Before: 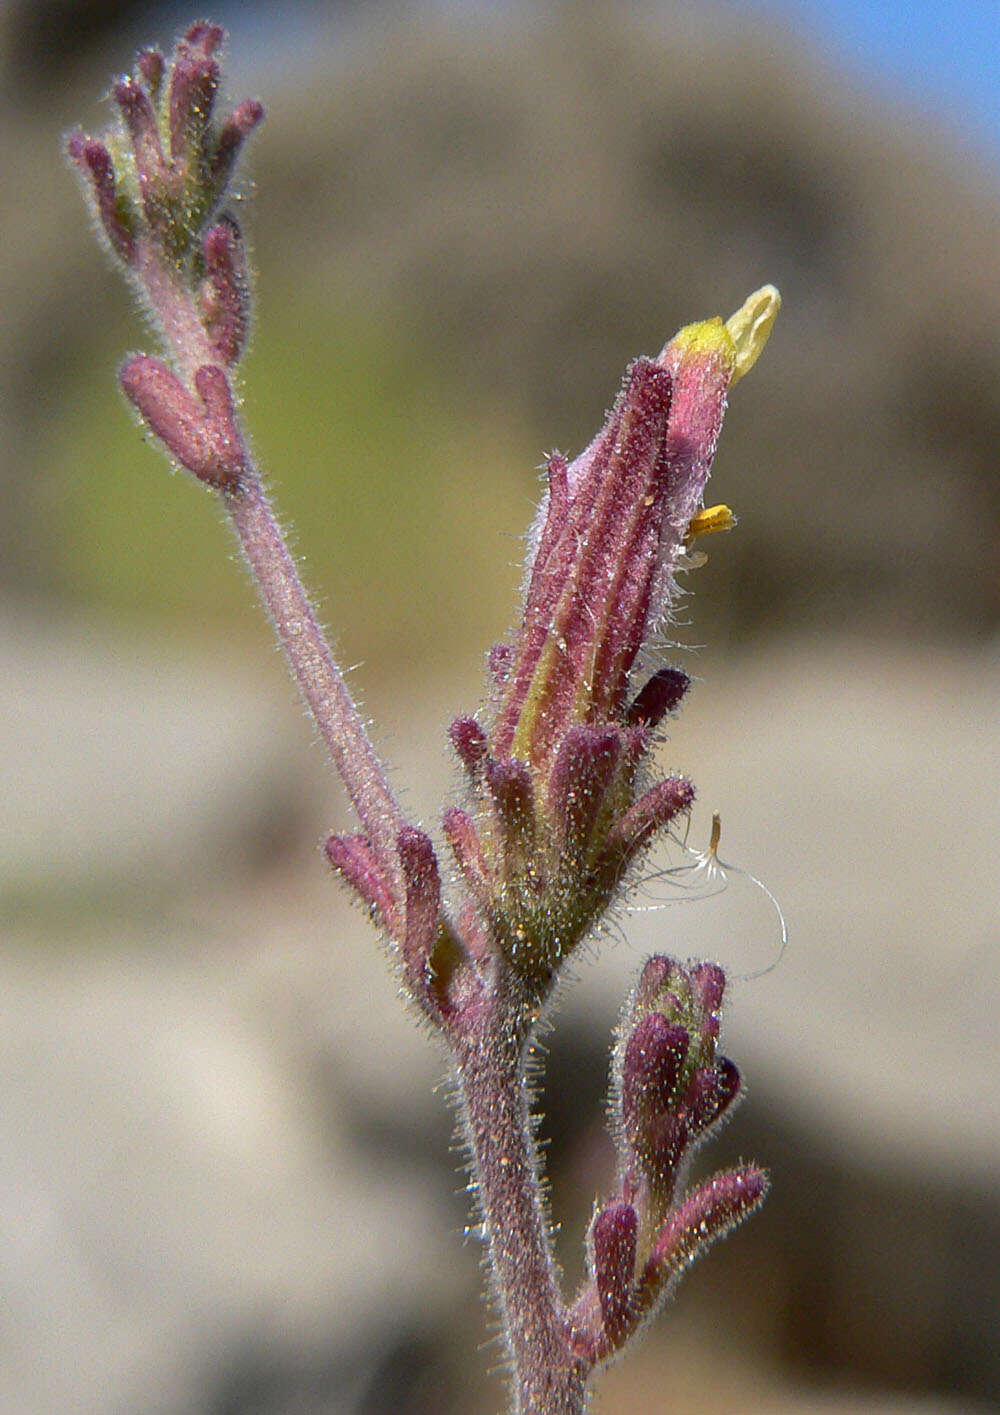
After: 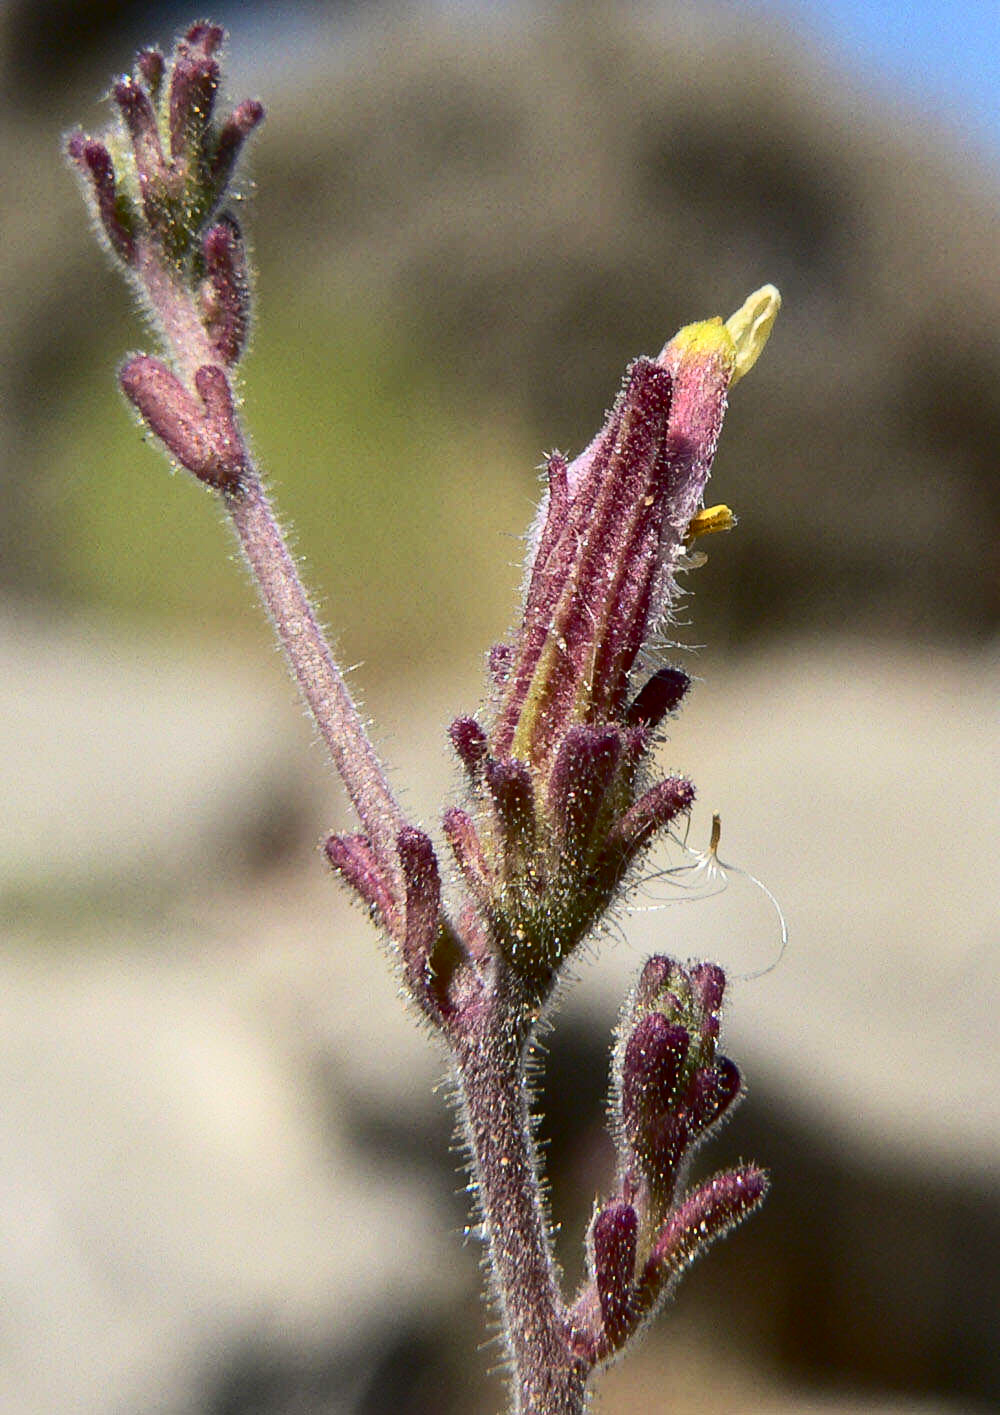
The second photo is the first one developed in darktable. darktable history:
color correction: highlights b* 3
color balance rgb: global vibrance 1%, saturation formula JzAzBz (2021)
contrast brightness saturation: contrast 0.28
